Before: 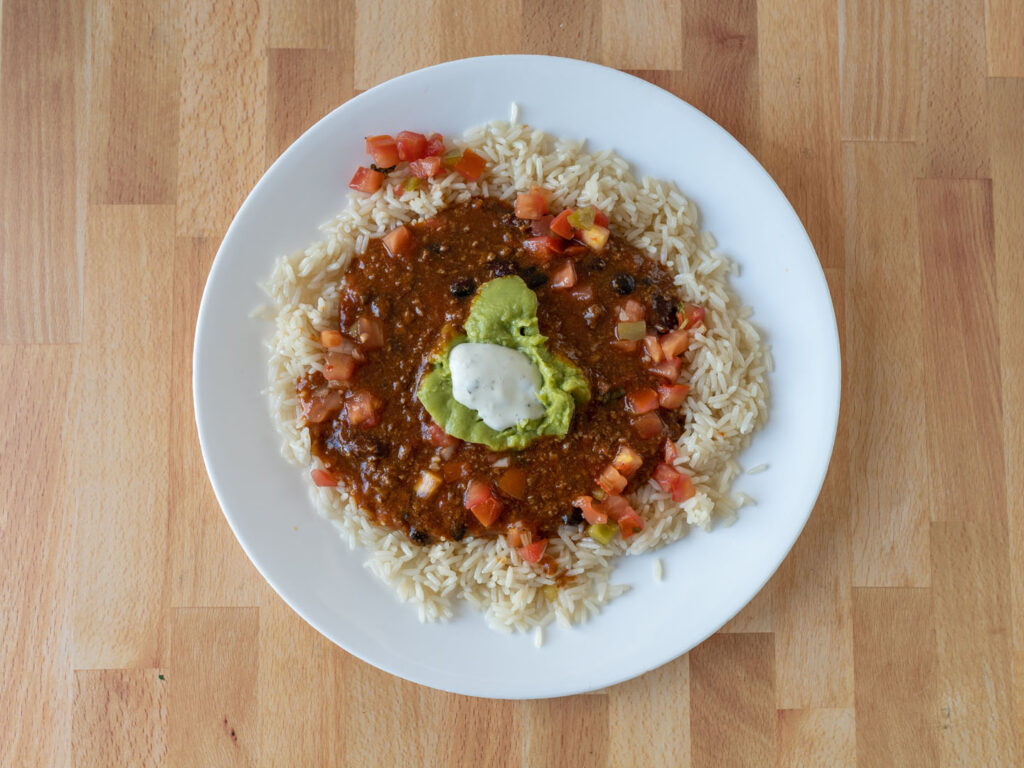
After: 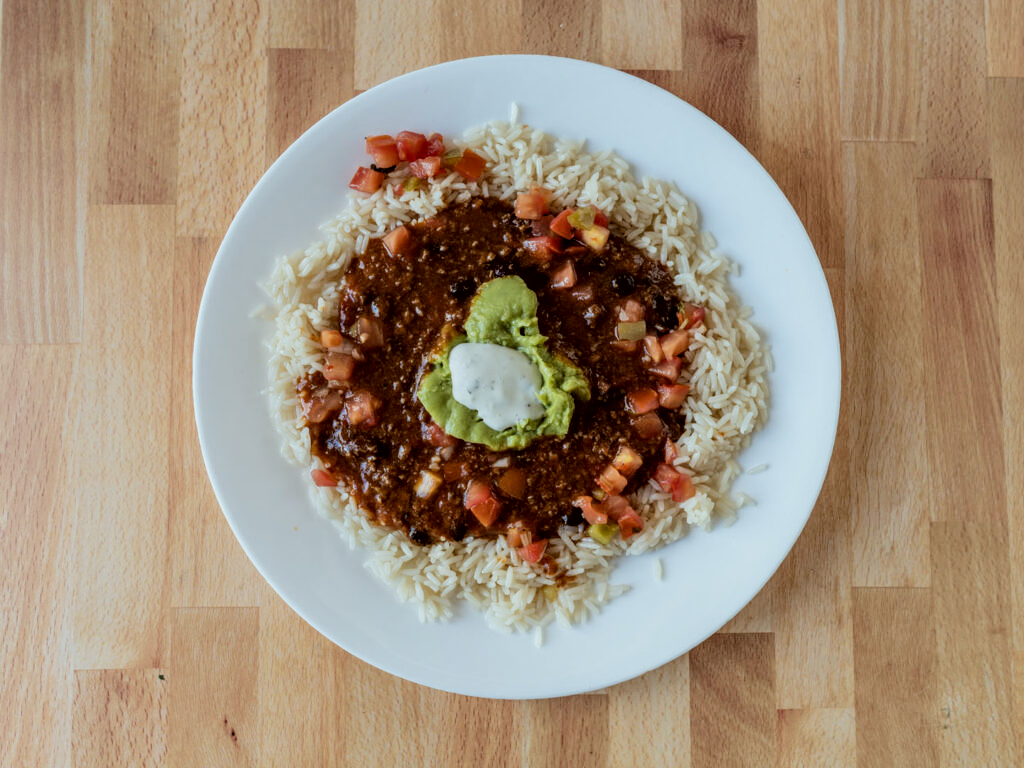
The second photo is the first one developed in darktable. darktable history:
filmic rgb: black relative exposure -5 EV, hardness 2.88, contrast 1.3, highlights saturation mix -30%
local contrast: on, module defaults
color correction: highlights a* -4.98, highlights b* -3.76, shadows a* 3.83, shadows b* 4.08
